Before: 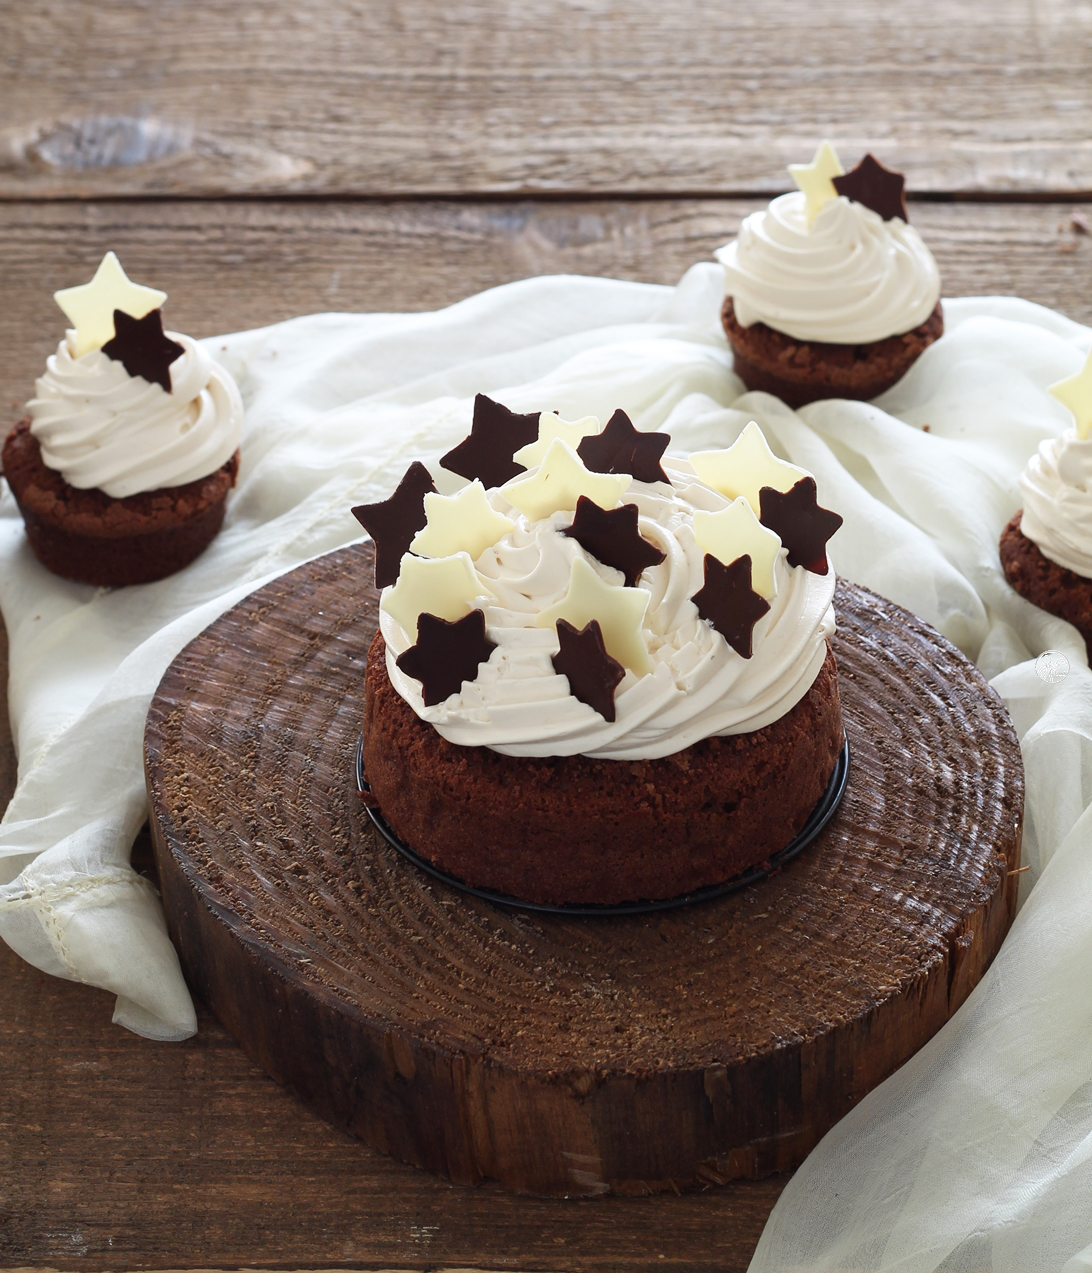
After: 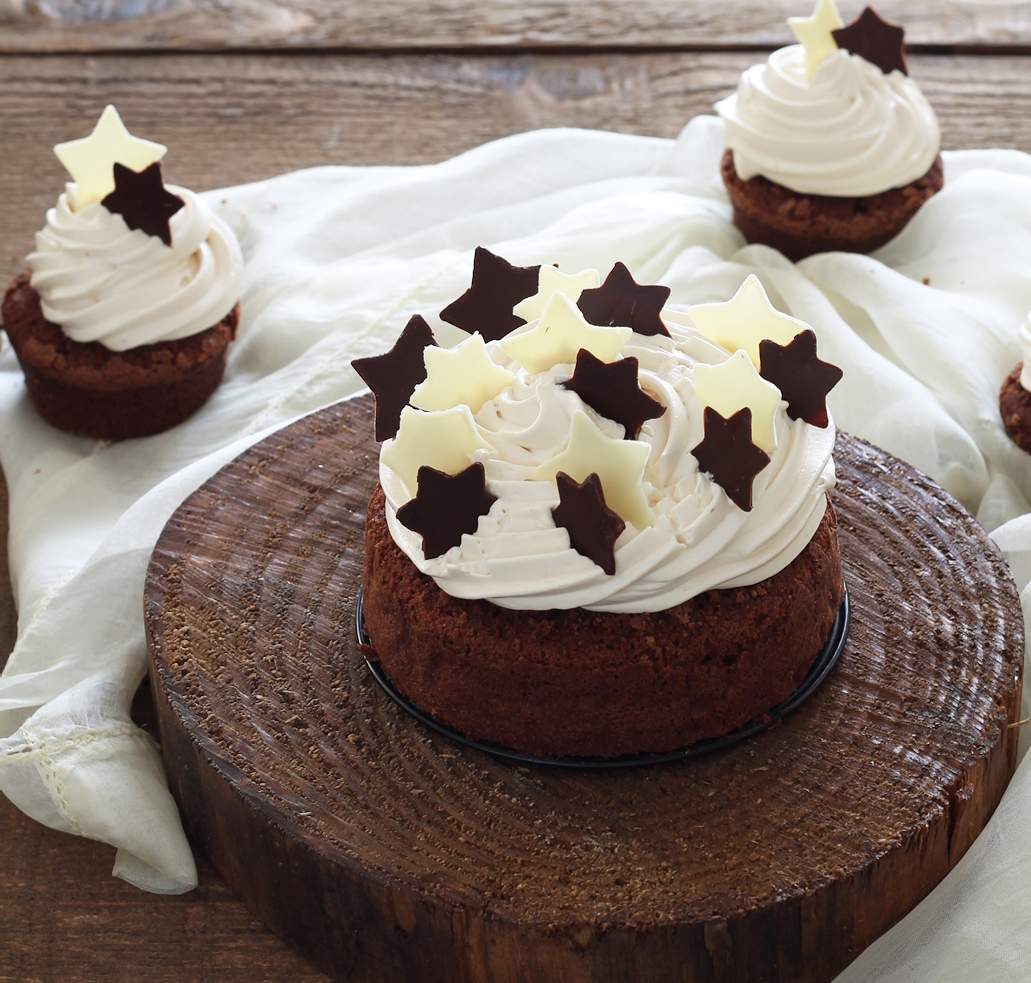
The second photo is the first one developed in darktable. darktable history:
crop and rotate: angle 0.034°, top 11.589%, right 5.459%, bottom 11.089%
